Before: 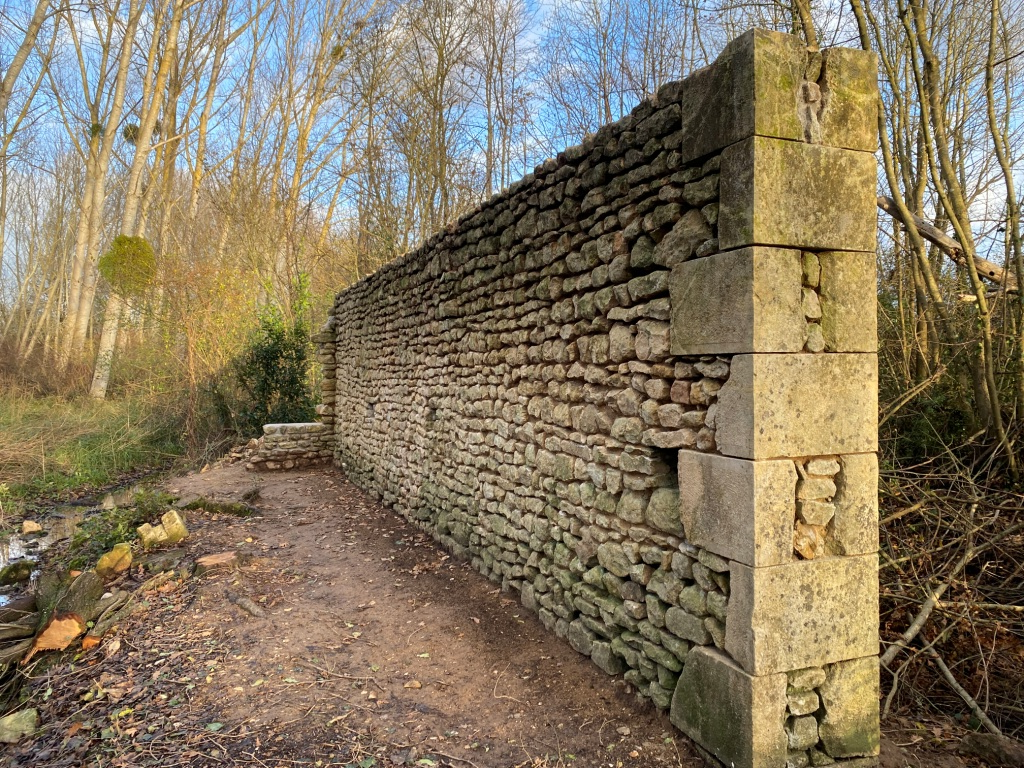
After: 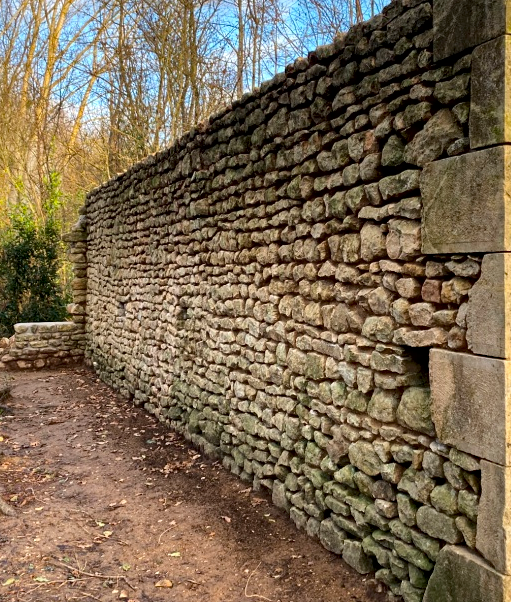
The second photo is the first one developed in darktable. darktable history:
crop and rotate: angle 0.022°, left 24.332%, top 13.246%, right 25.725%, bottom 8.382%
haze removal: adaptive false
local contrast: mode bilateral grid, contrast 25, coarseness 46, detail 151%, midtone range 0.2
